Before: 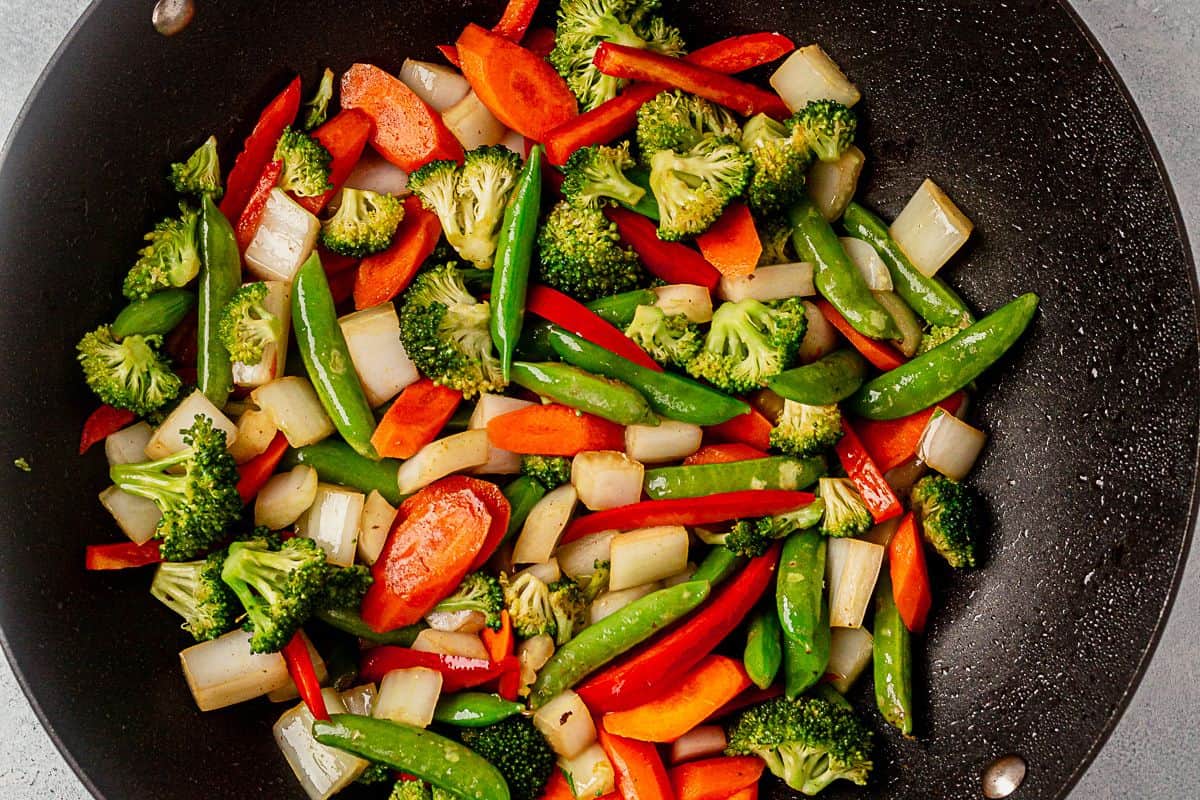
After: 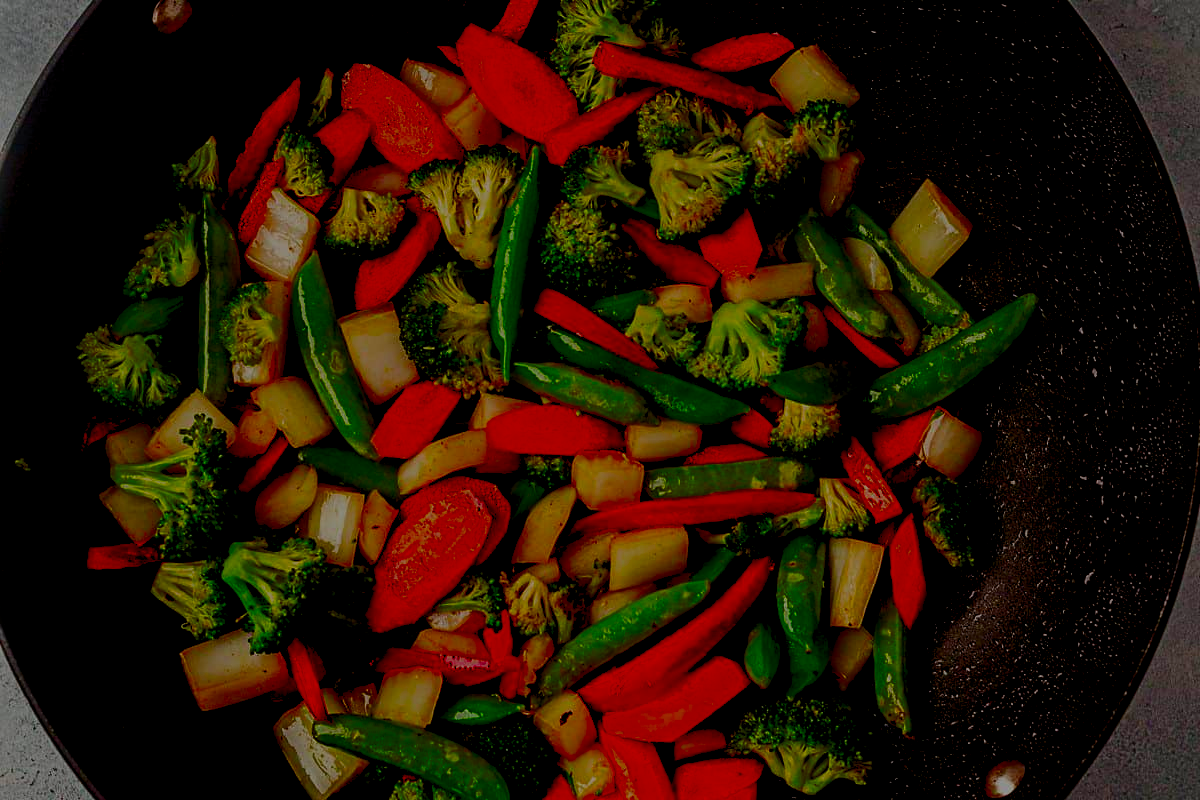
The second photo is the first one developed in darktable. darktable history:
filmic rgb: black relative exposure -7.65 EV, white relative exposure 4.56 EV, hardness 3.61
contrast brightness saturation: brightness -1, saturation 1
levels: levels [0.018, 0.493, 1]
